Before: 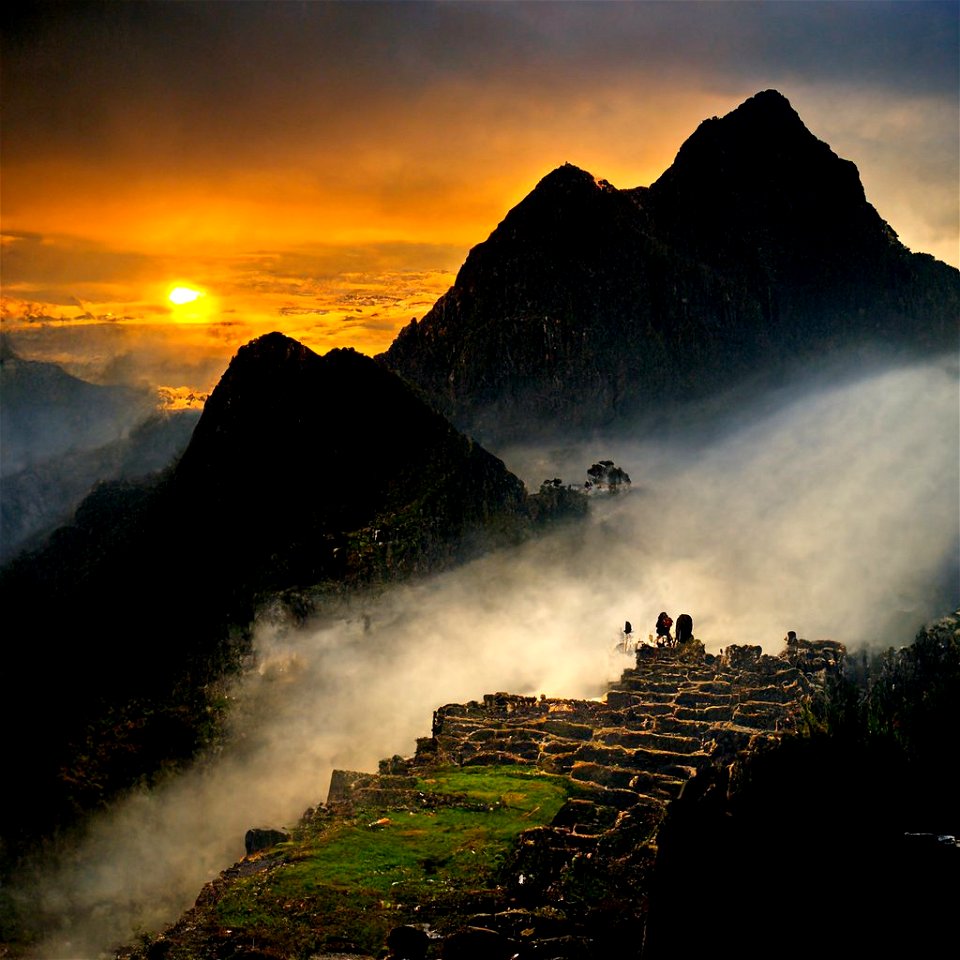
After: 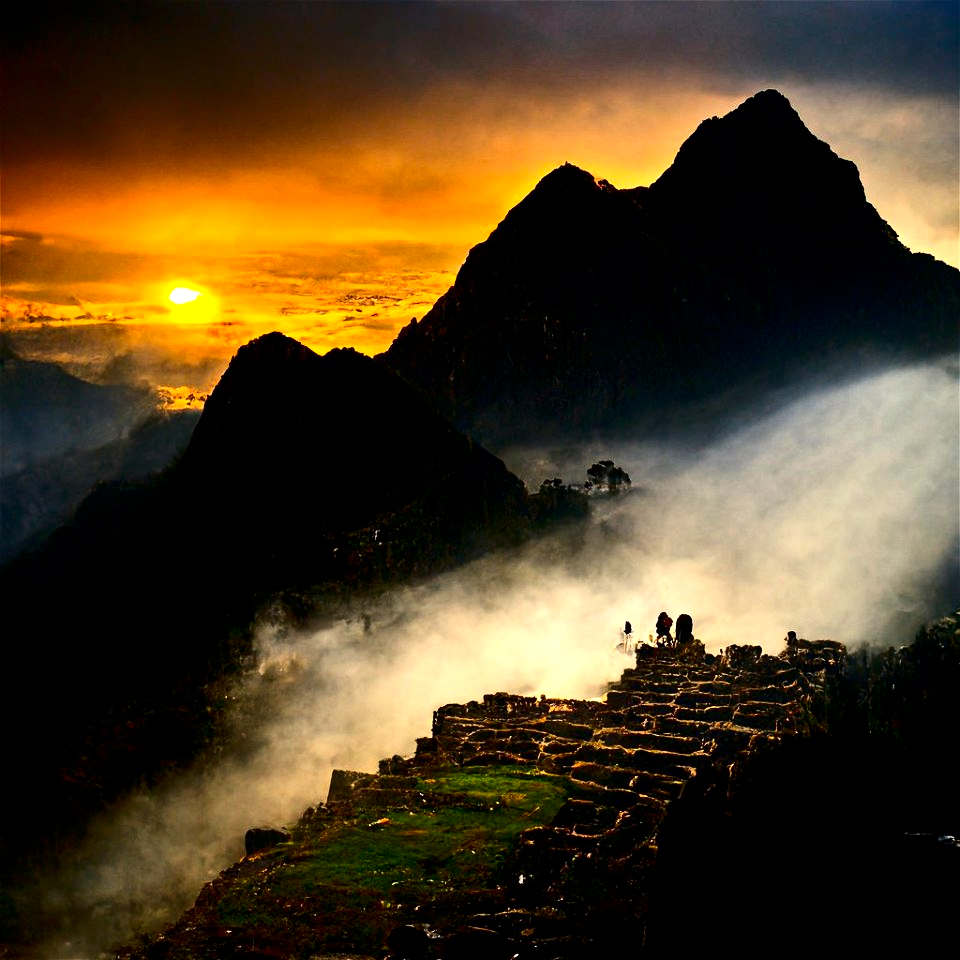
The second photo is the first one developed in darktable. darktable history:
contrast brightness saturation: contrast 0.197, brightness -0.102, saturation 0.098
tone equalizer: -8 EV -0.396 EV, -7 EV -0.374 EV, -6 EV -0.336 EV, -5 EV -0.238 EV, -3 EV 0.187 EV, -2 EV 0.335 EV, -1 EV 0.369 EV, +0 EV 0.416 EV, edges refinement/feathering 500, mask exposure compensation -1.57 EV, preserve details no
